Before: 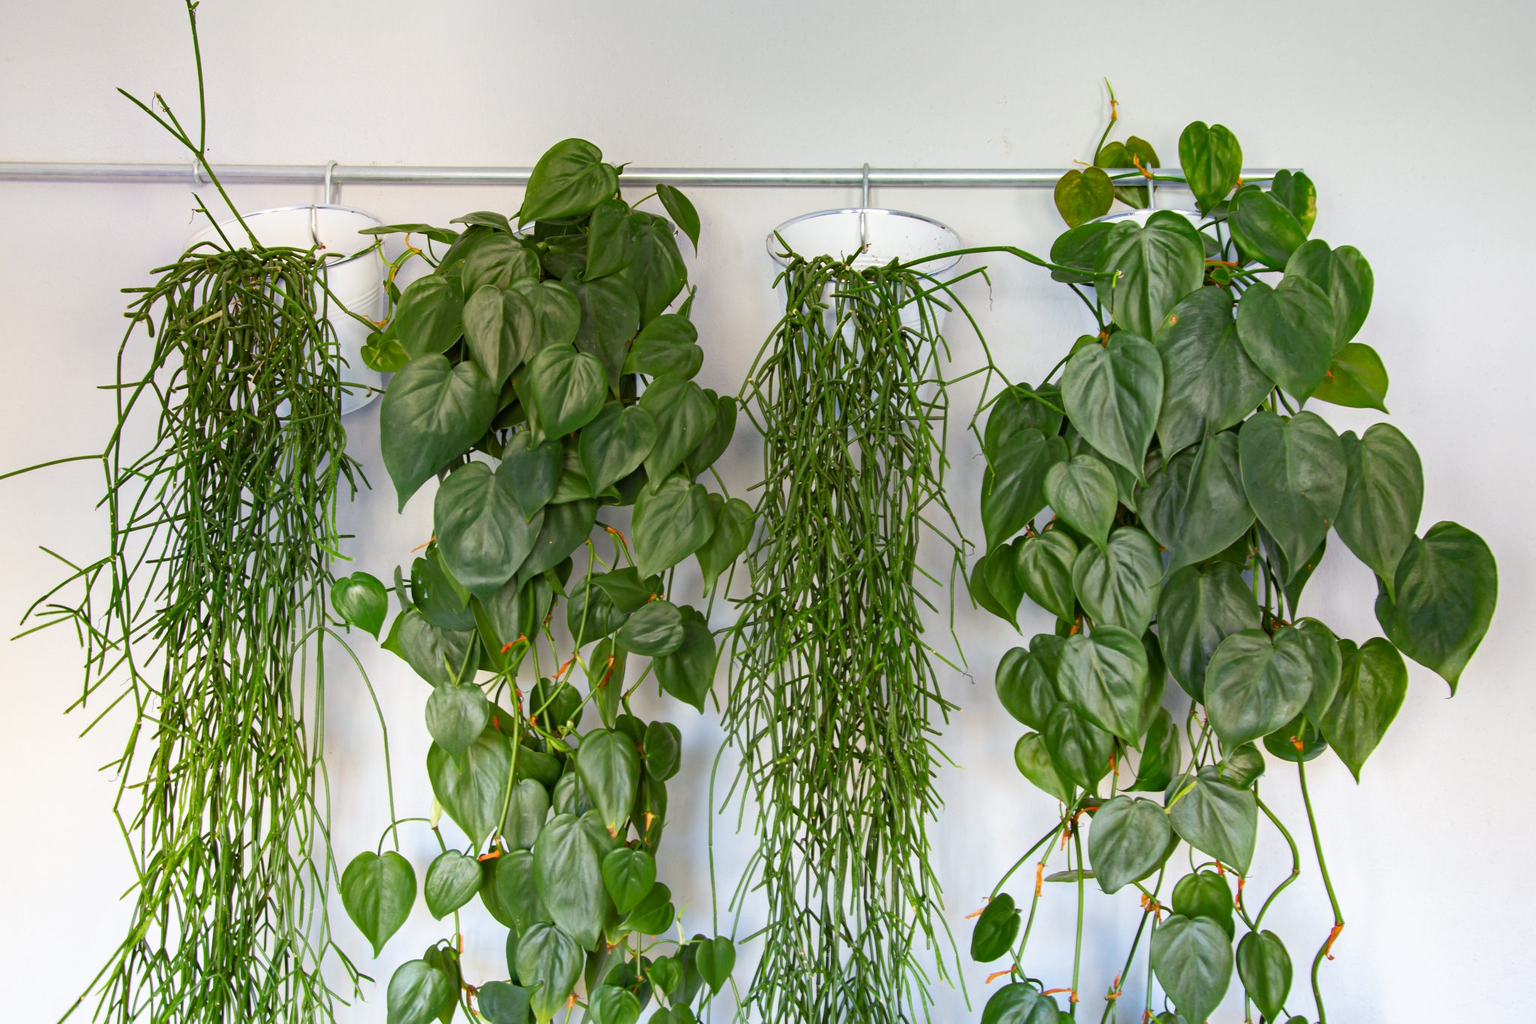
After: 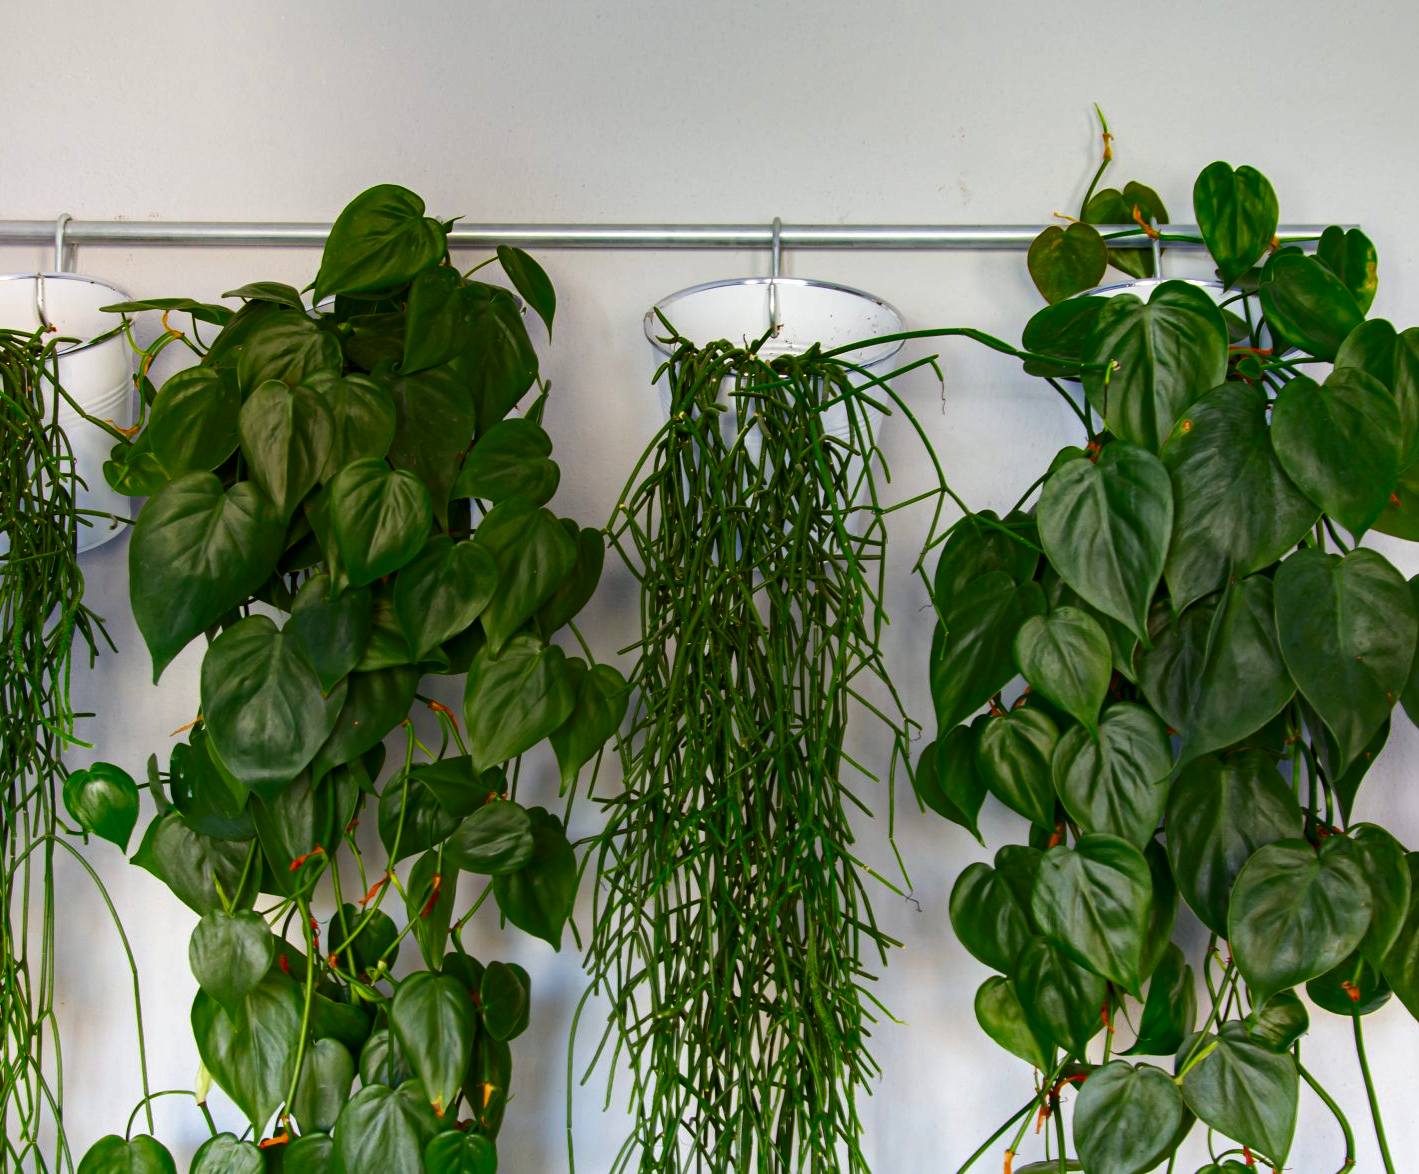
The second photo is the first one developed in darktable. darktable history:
bloom: size 3%, threshold 100%, strength 0%
crop: left 18.479%, right 12.2%, bottom 13.971%
contrast brightness saturation: brightness -0.25, saturation 0.2
